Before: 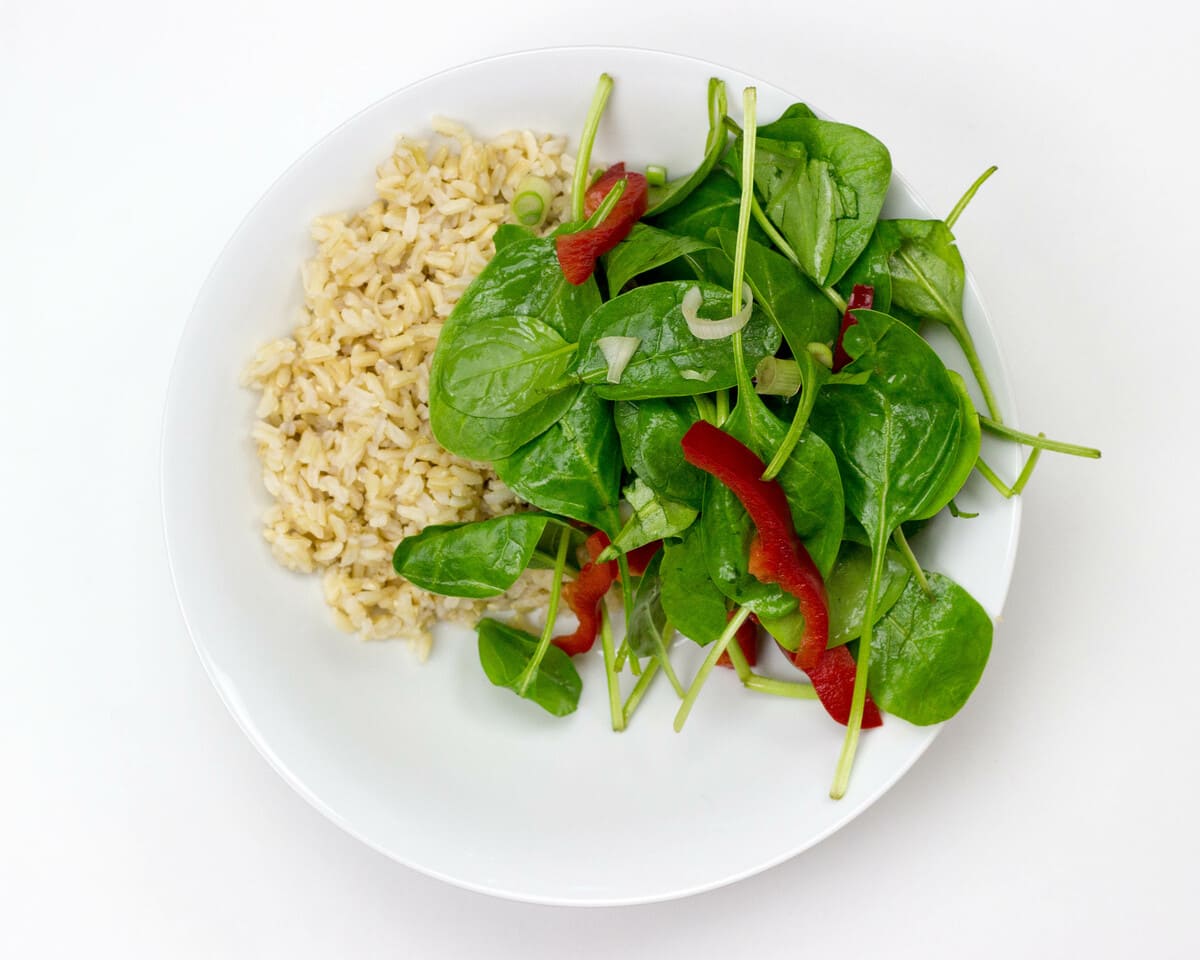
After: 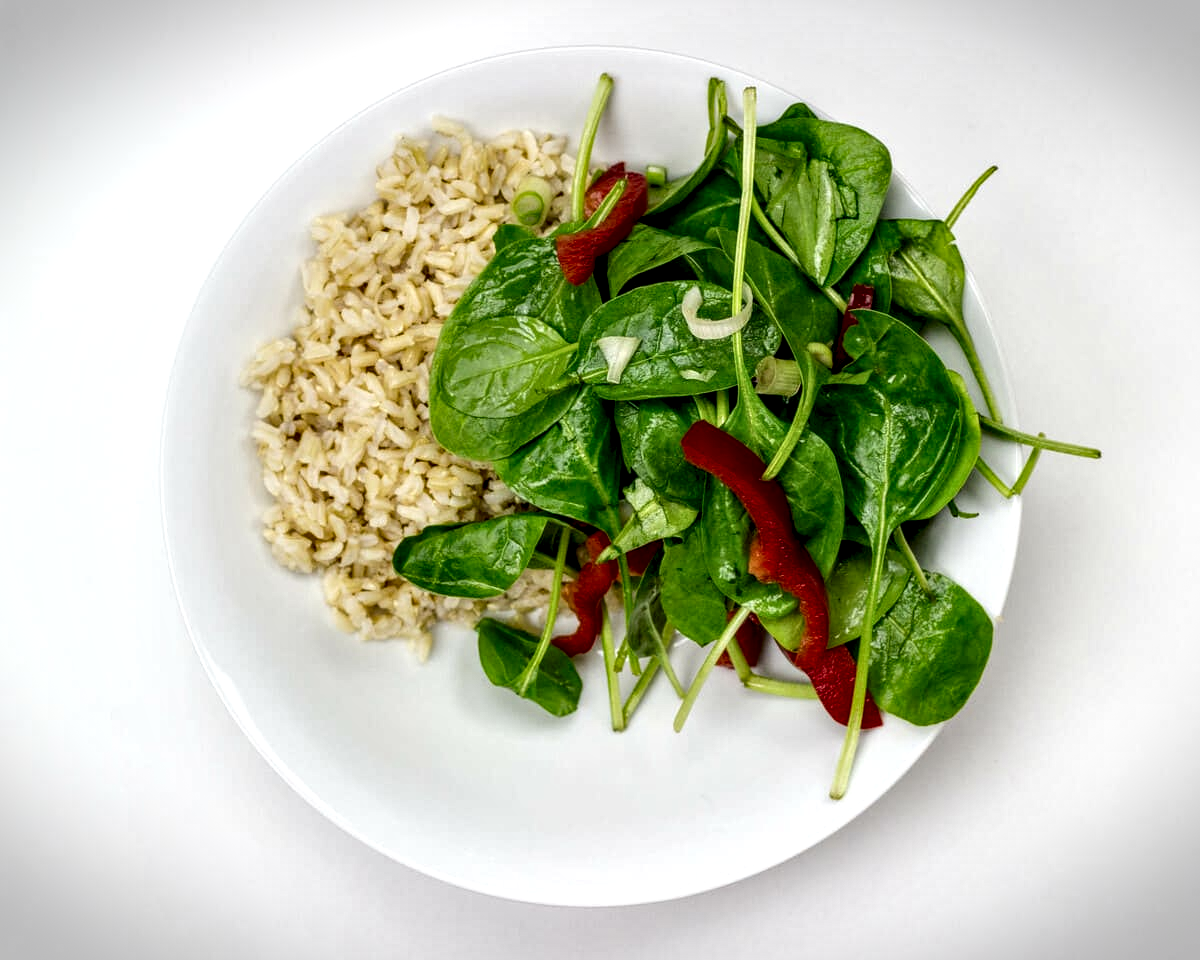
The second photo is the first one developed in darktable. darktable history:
vignetting: fall-off start 100.14%, width/height ratio 1.309, dithering 8-bit output, unbound false
local contrast: highlights 17%, detail 186%
contrast brightness saturation: contrast 0.073
